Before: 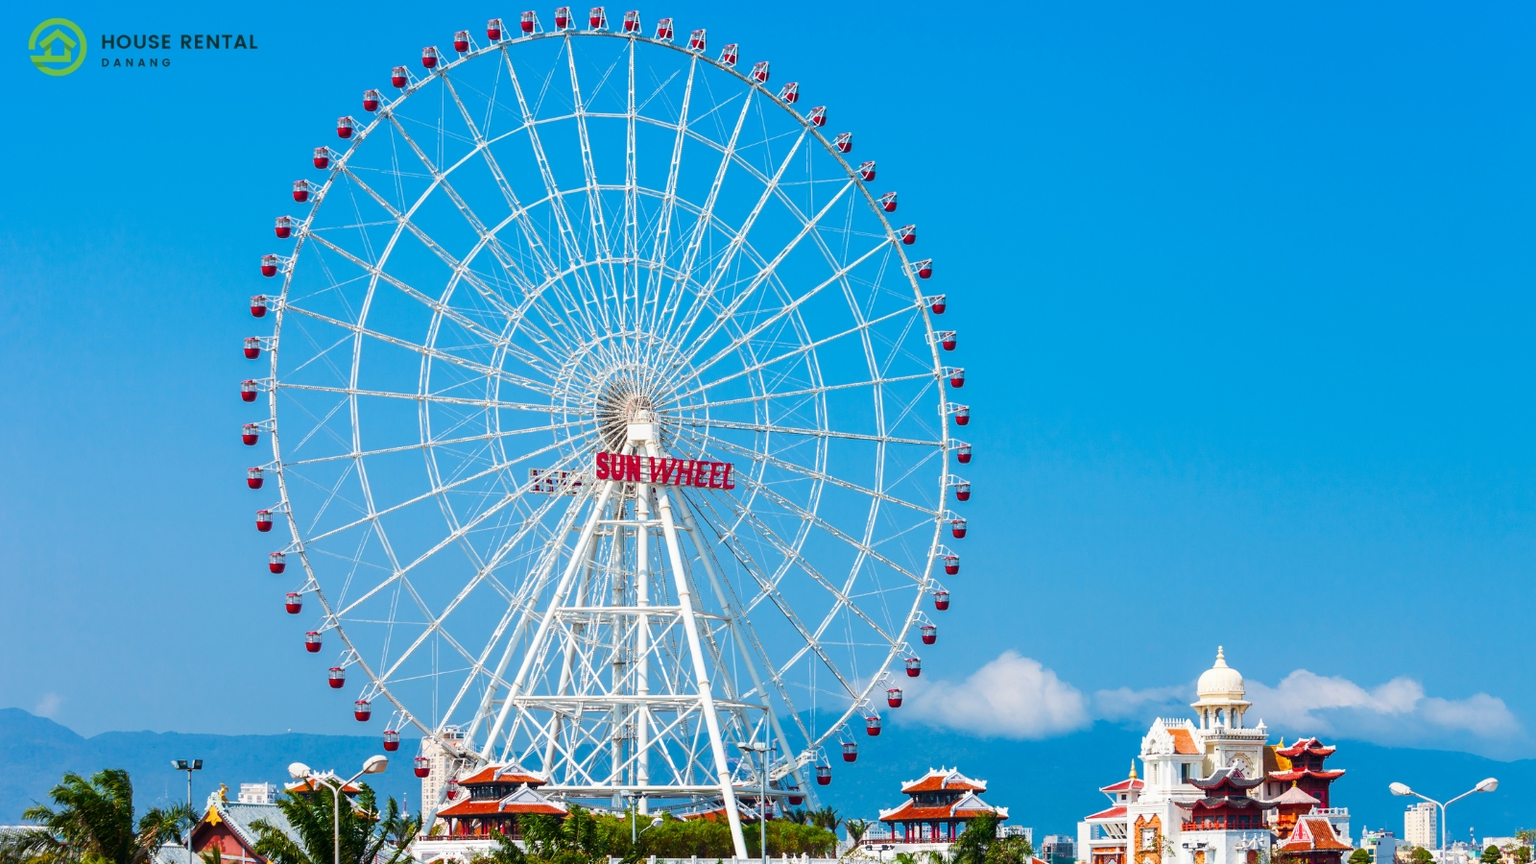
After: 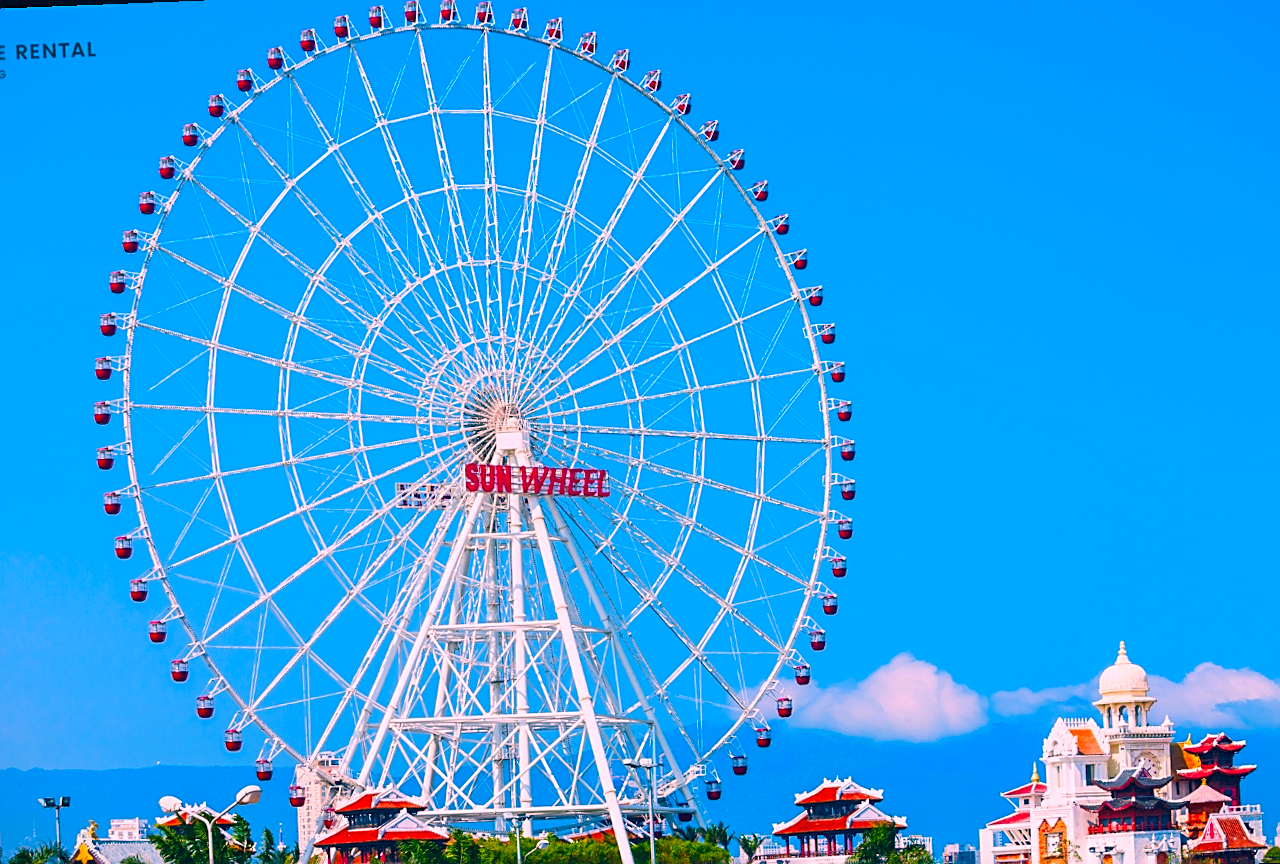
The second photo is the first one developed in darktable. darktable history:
rotate and perspective: rotation -2.12°, lens shift (vertical) 0.009, lens shift (horizontal) -0.008, automatic cropping original format, crop left 0.036, crop right 0.964, crop top 0.05, crop bottom 0.959
color correction: highlights a* 17.03, highlights b* 0.205, shadows a* -15.38, shadows b* -14.56, saturation 1.5
crop: left 7.598%, right 7.873%
sharpen: amount 0.575
vignetting: fall-off start 97.28%, fall-off radius 79%, brightness -0.462, saturation -0.3, width/height ratio 1.114, dithering 8-bit output, unbound false
